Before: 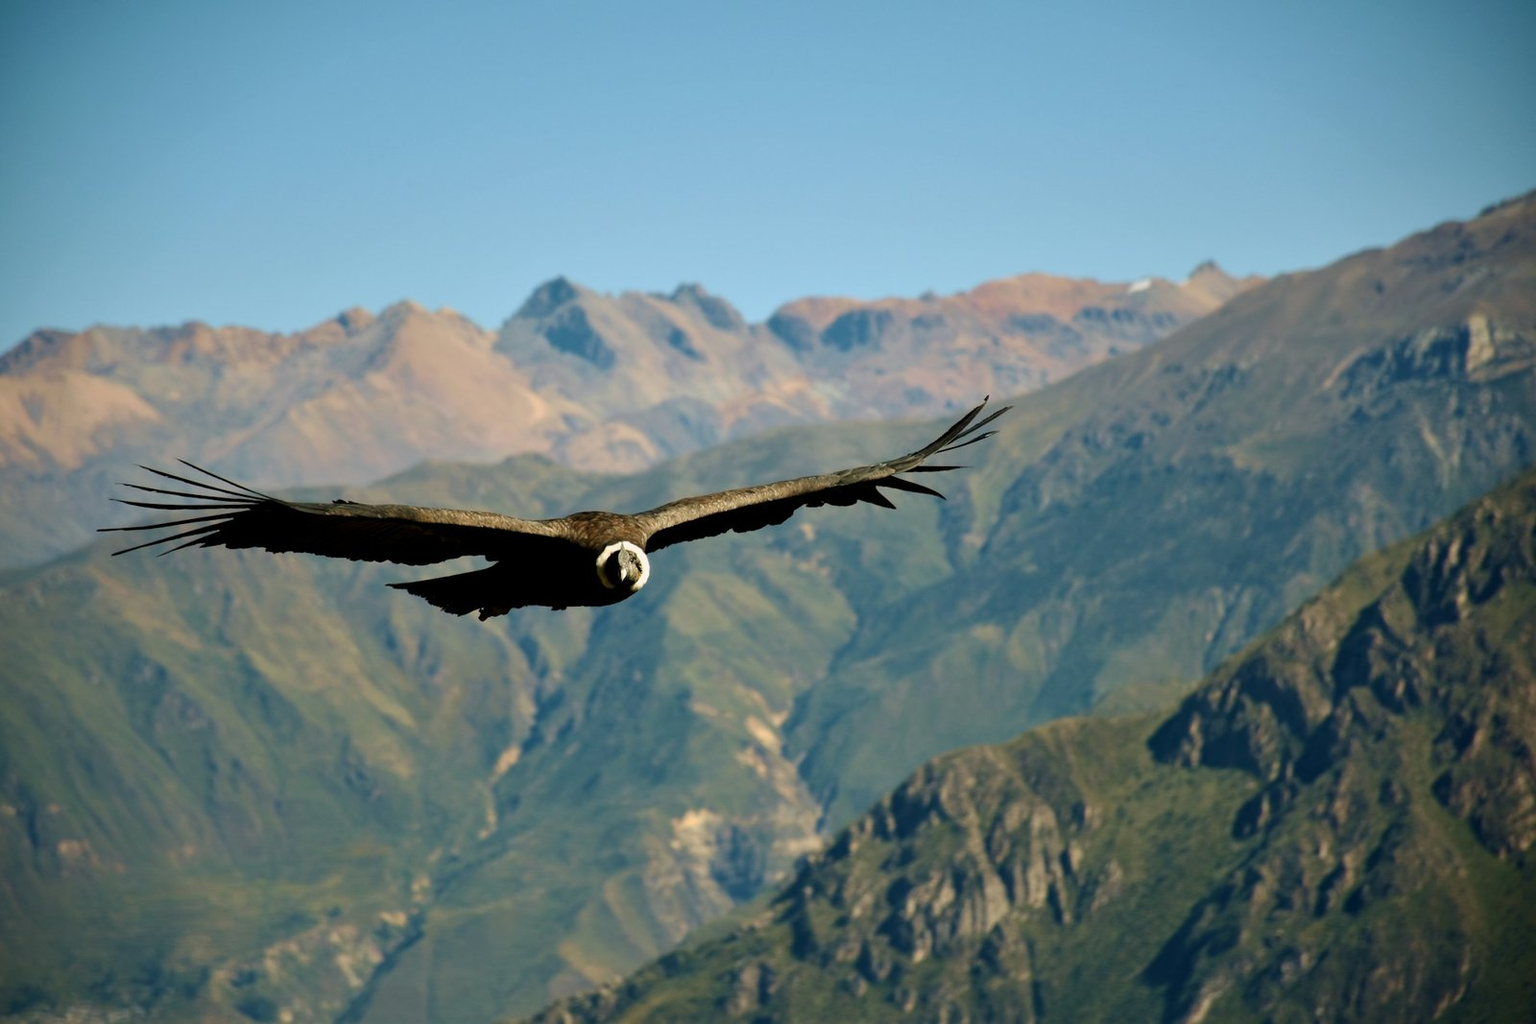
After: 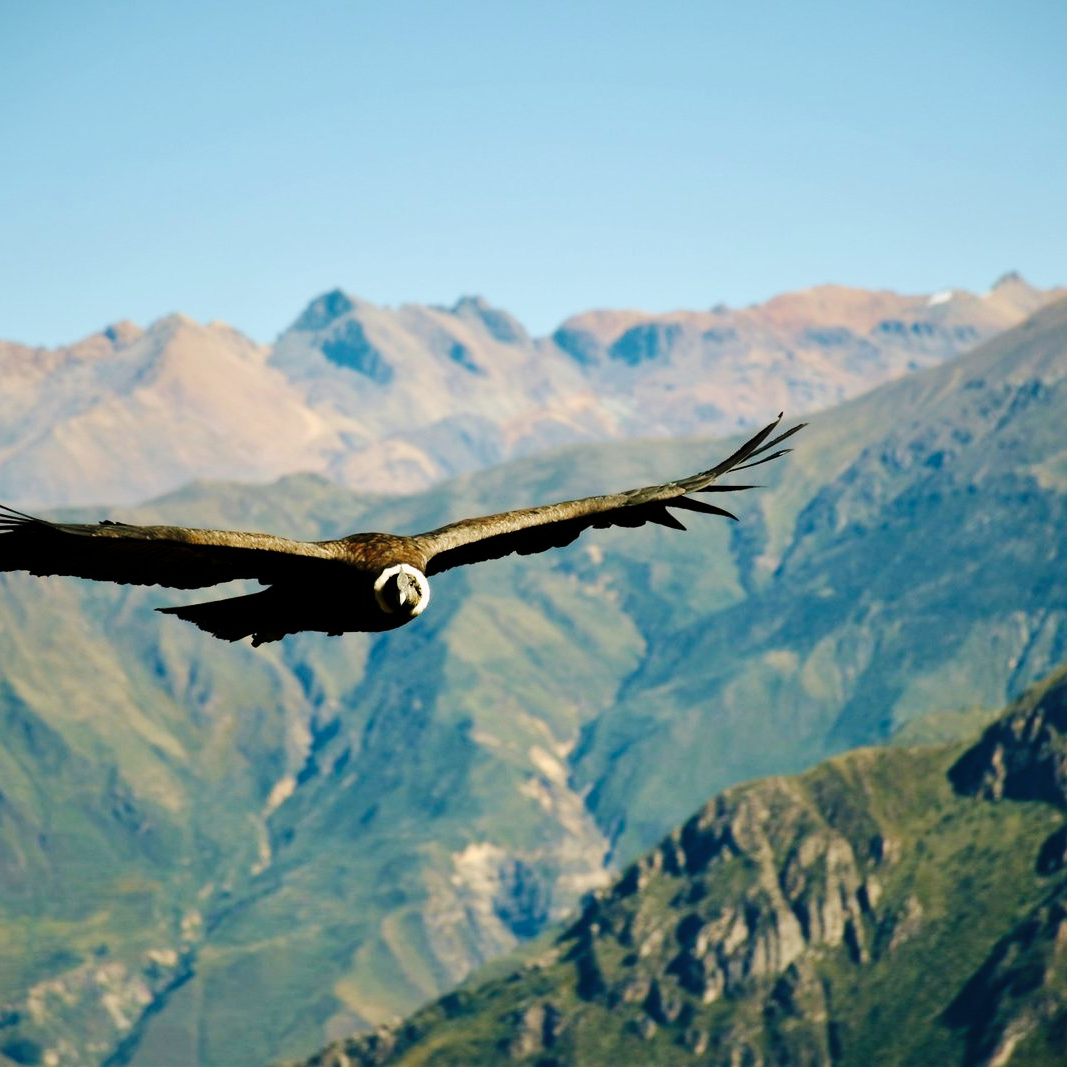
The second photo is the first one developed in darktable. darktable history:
crop and rotate: left 15.446%, right 17.836%
base curve: curves: ch0 [(0, 0) (0.036, 0.025) (0.121, 0.166) (0.206, 0.329) (0.605, 0.79) (1, 1)], preserve colors none
